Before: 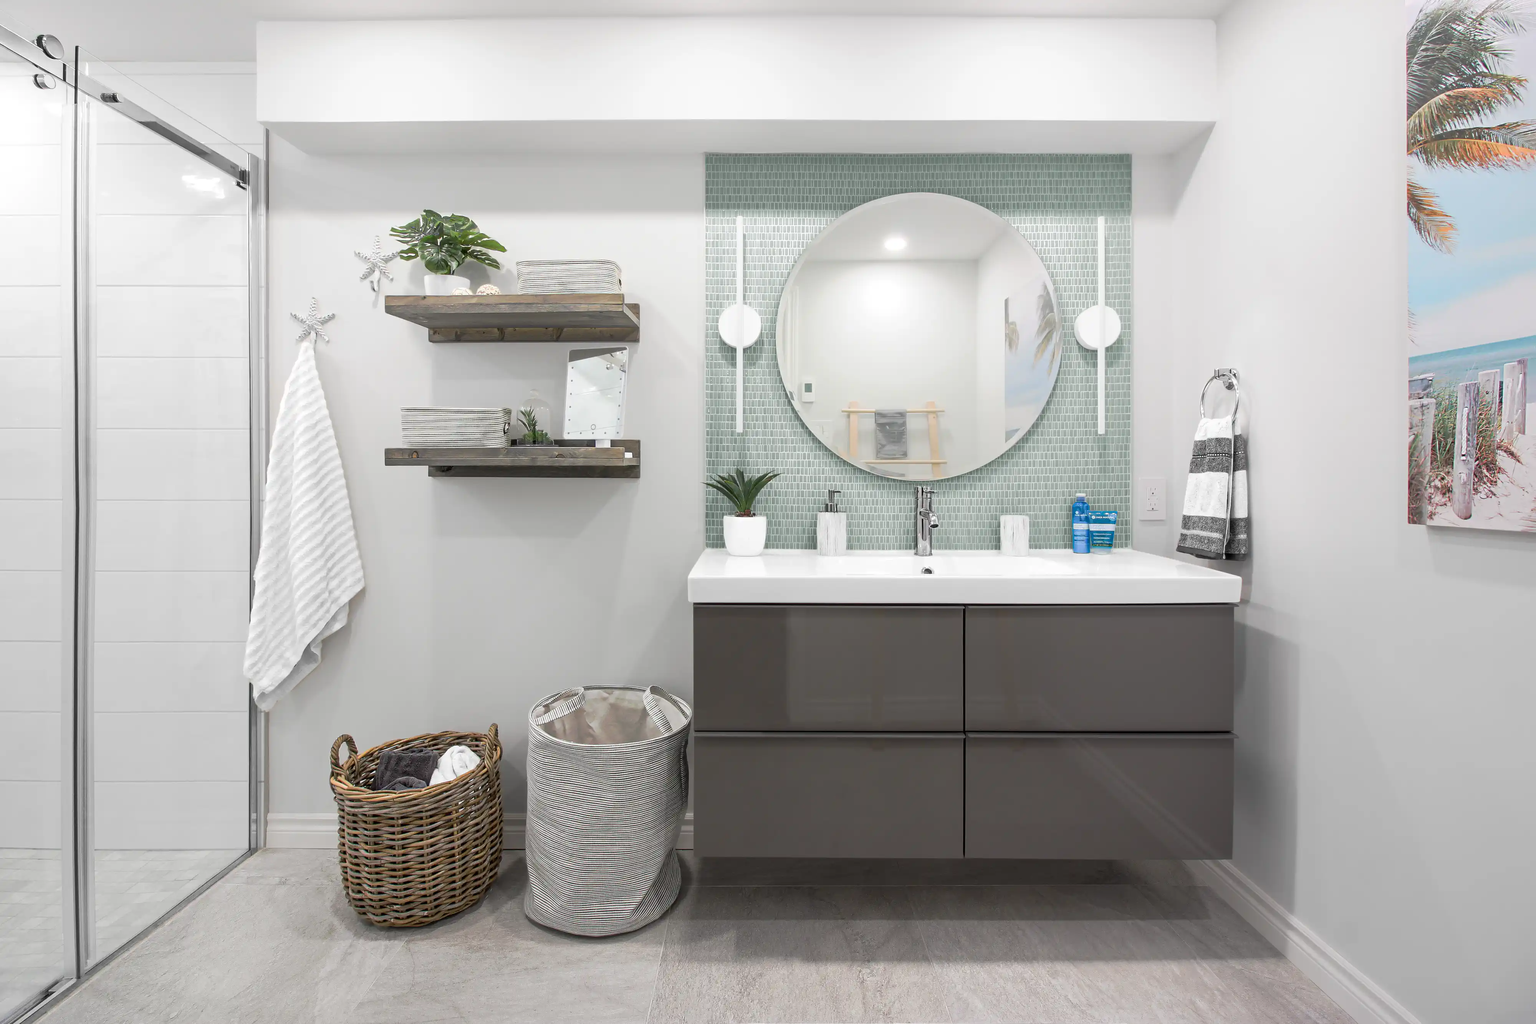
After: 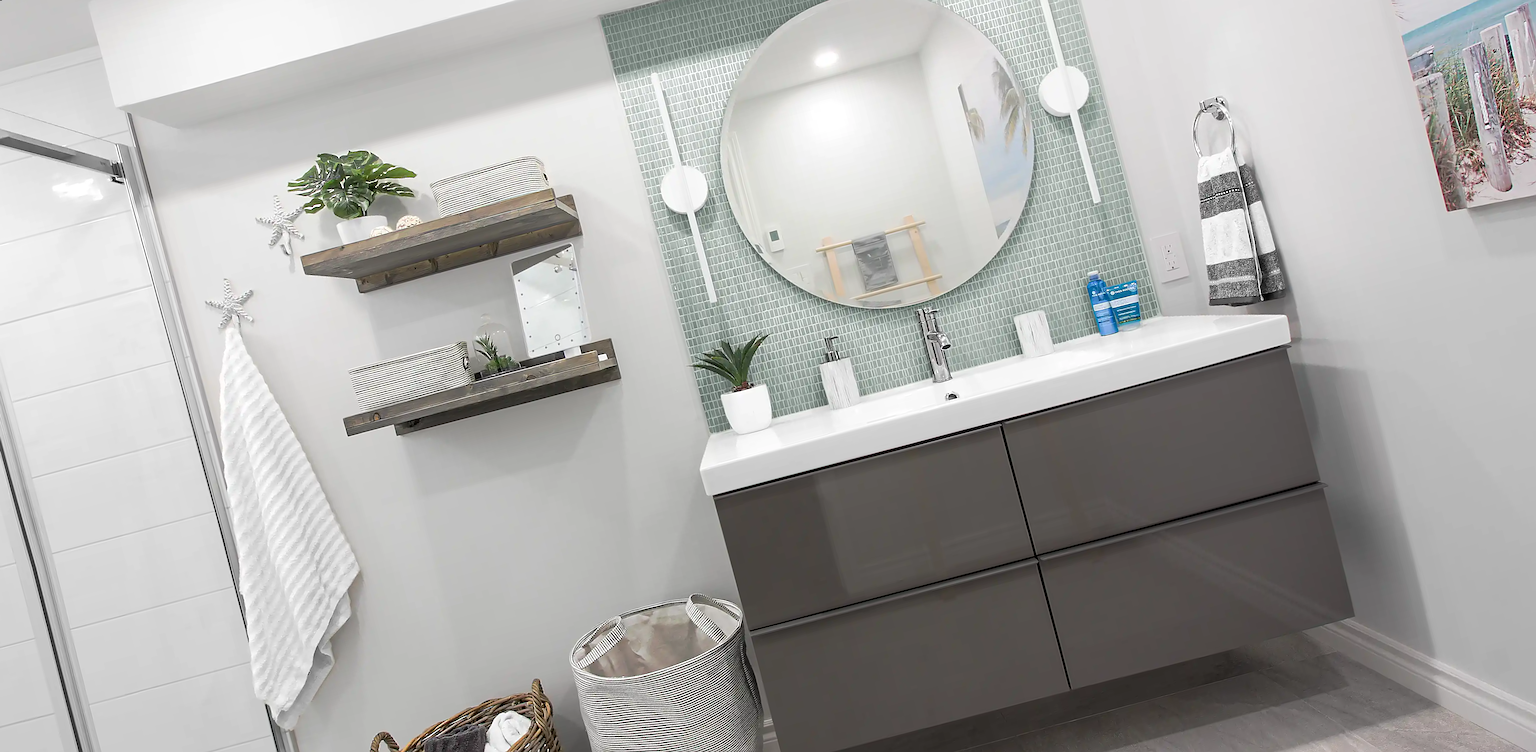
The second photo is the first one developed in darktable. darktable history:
rotate and perspective: rotation -14.8°, crop left 0.1, crop right 0.903, crop top 0.25, crop bottom 0.748
sharpen: on, module defaults
